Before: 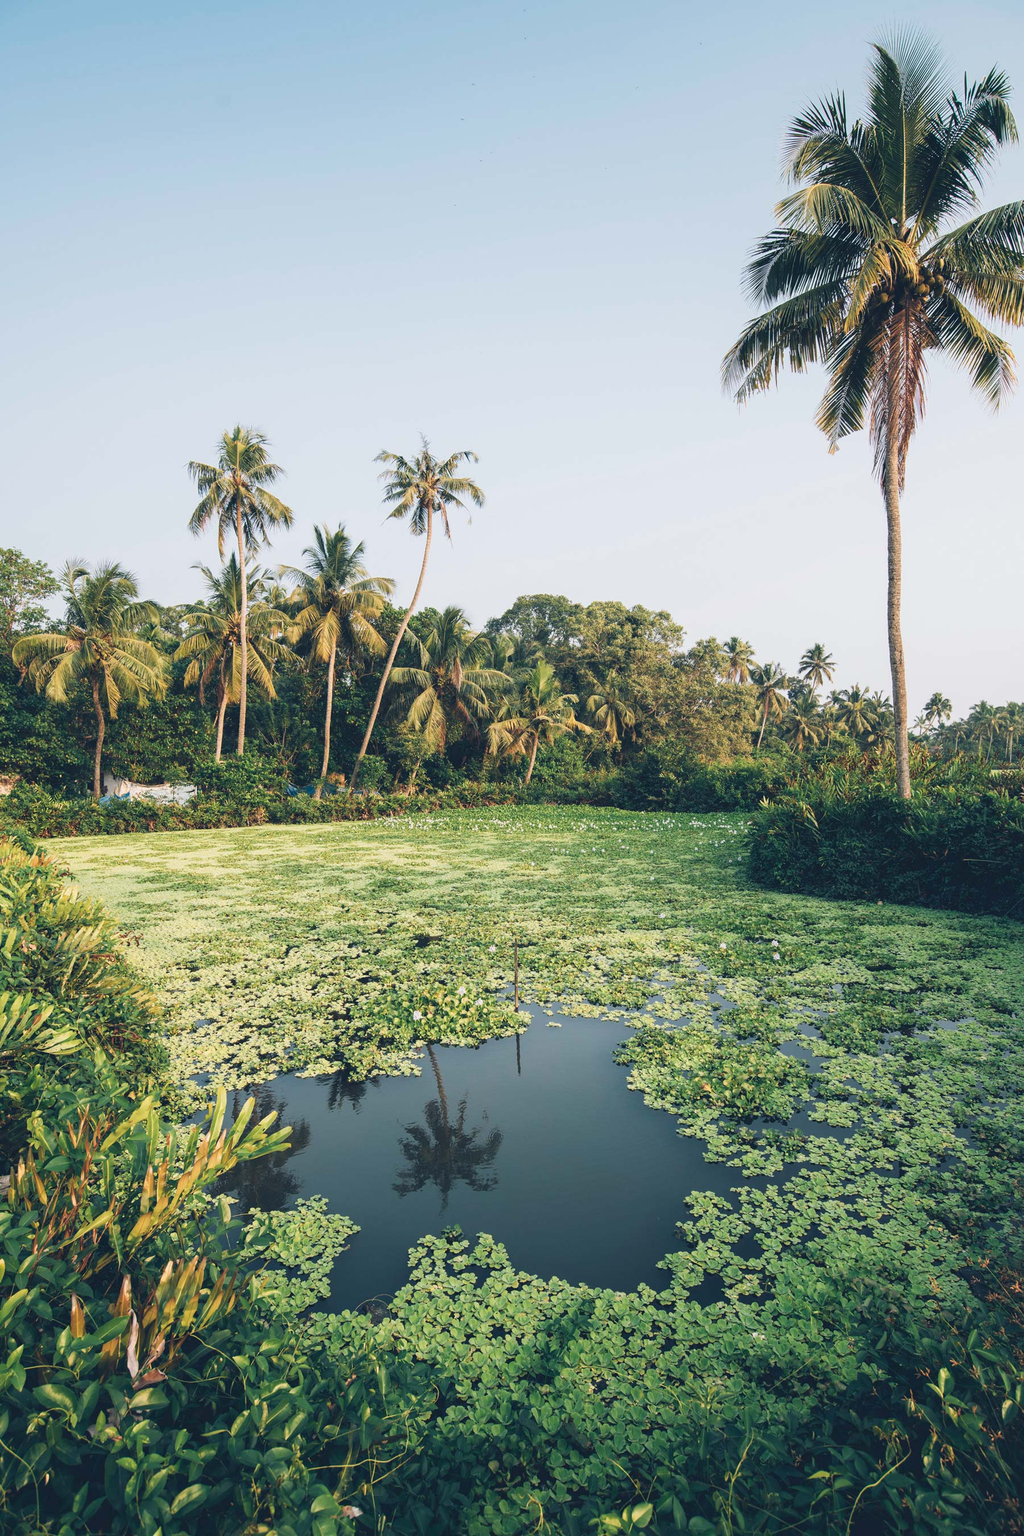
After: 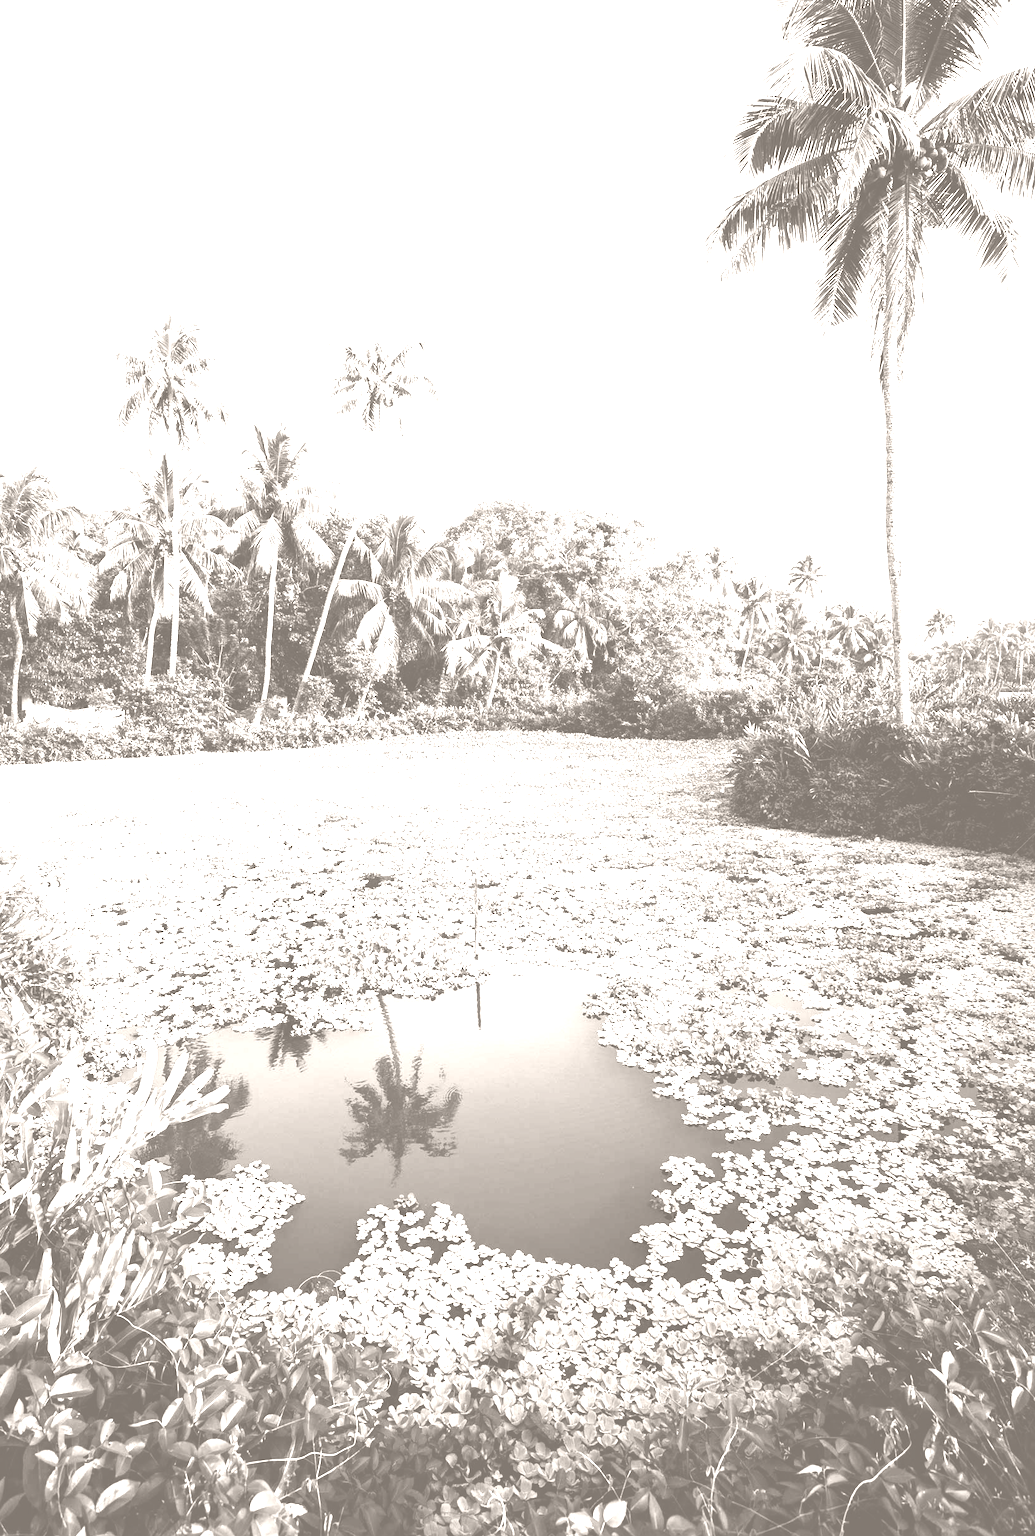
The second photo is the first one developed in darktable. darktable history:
tone curve: curves: ch0 [(0, 0) (0.003, 0.13) (0.011, 0.13) (0.025, 0.134) (0.044, 0.136) (0.069, 0.139) (0.1, 0.144) (0.136, 0.151) (0.177, 0.171) (0.224, 0.2) (0.277, 0.247) (0.335, 0.318) (0.399, 0.412) (0.468, 0.536) (0.543, 0.659) (0.623, 0.746) (0.709, 0.812) (0.801, 0.871) (0.898, 0.915) (1, 1)], preserve colors none
levels: levels [0.093, 0.434, 0.988]
crop and rotate: left 8.262%, top 9.226%
exposure: exposure -0.116 EV, compensate exposure bias true, compensate highlight preservation false
colorize: hue 34.49°, saturation 35.33%, source mix 100%, lightness 55%, version 1
